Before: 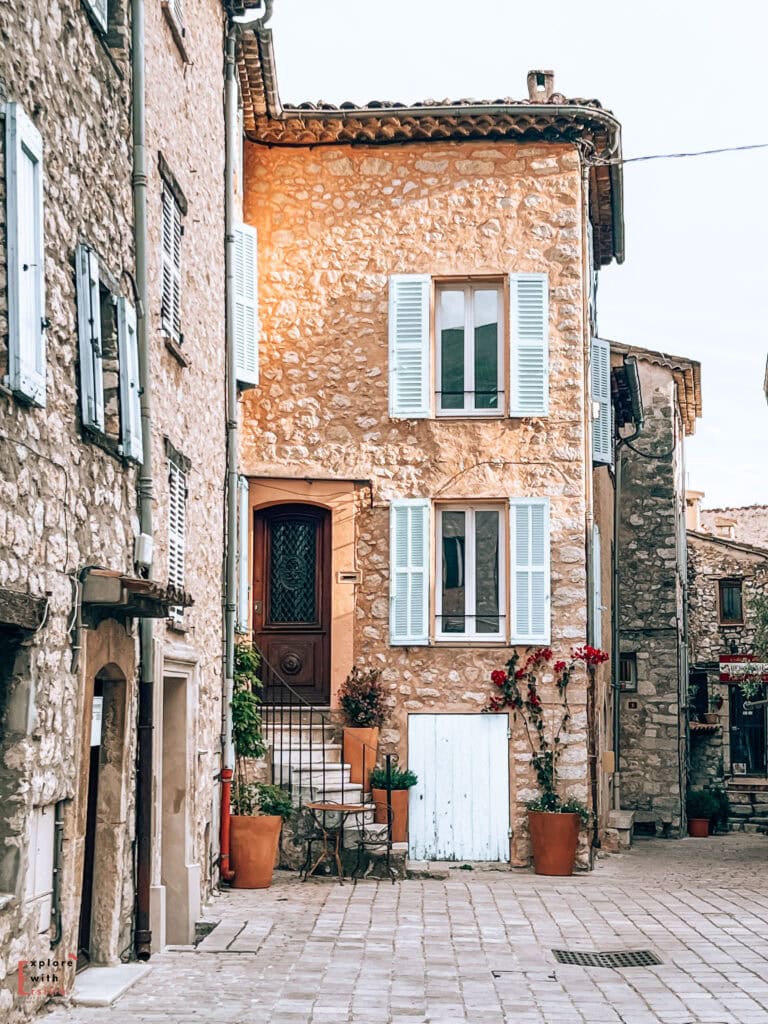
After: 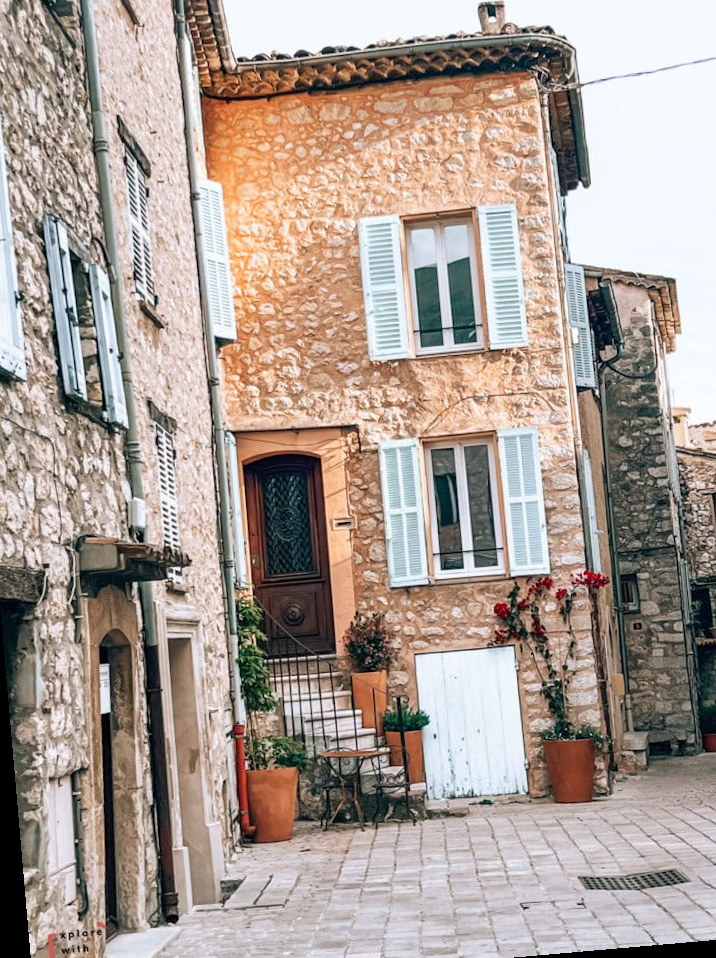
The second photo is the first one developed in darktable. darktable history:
rotate and perspective: rotation -4.98°, automatic cropping off
crop: left 6.446%, top 8.188%, right 9.538%, bottom 3.548%
